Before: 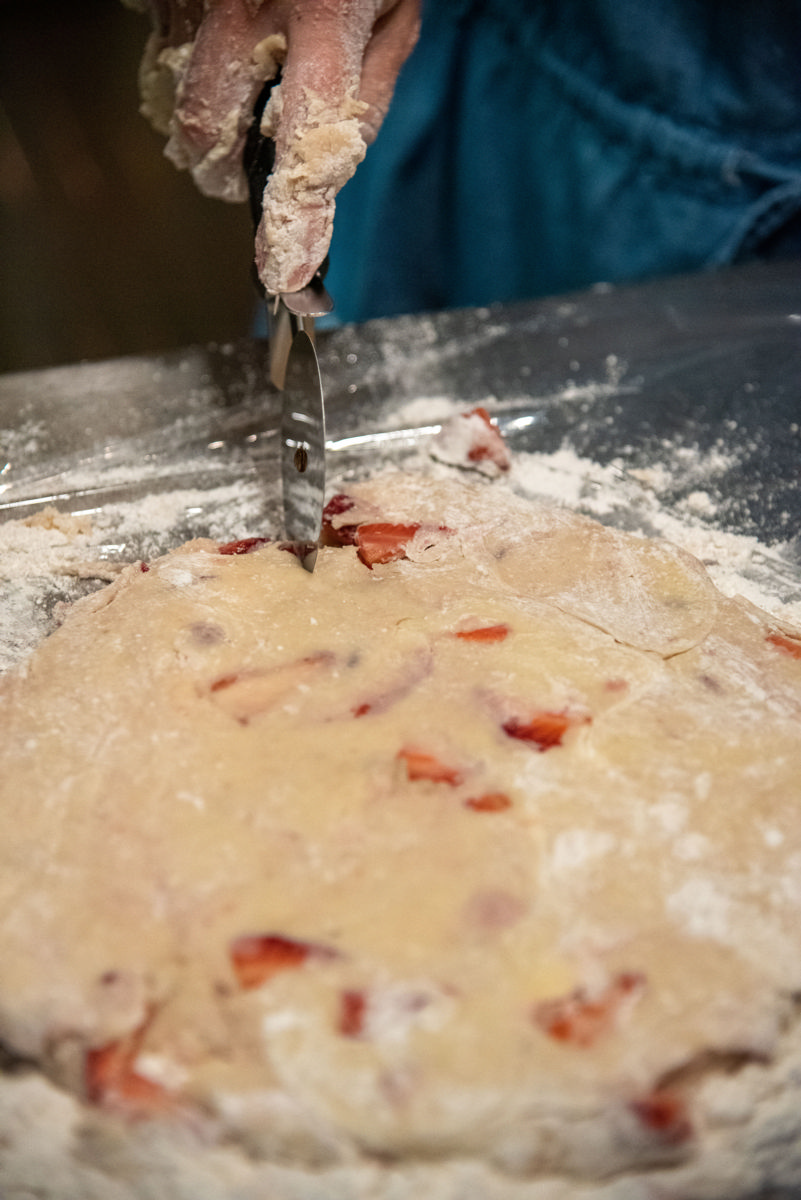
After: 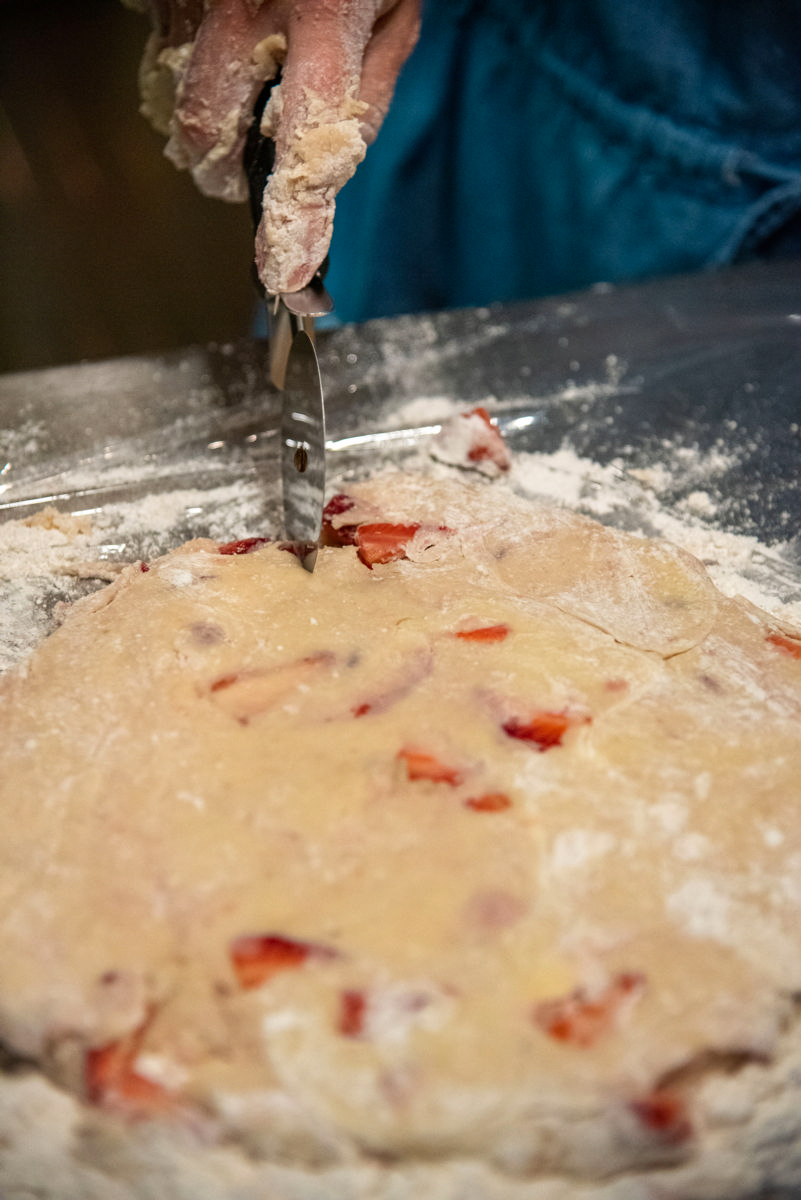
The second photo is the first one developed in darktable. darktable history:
contrast brightness saturation: saturation 0.125
